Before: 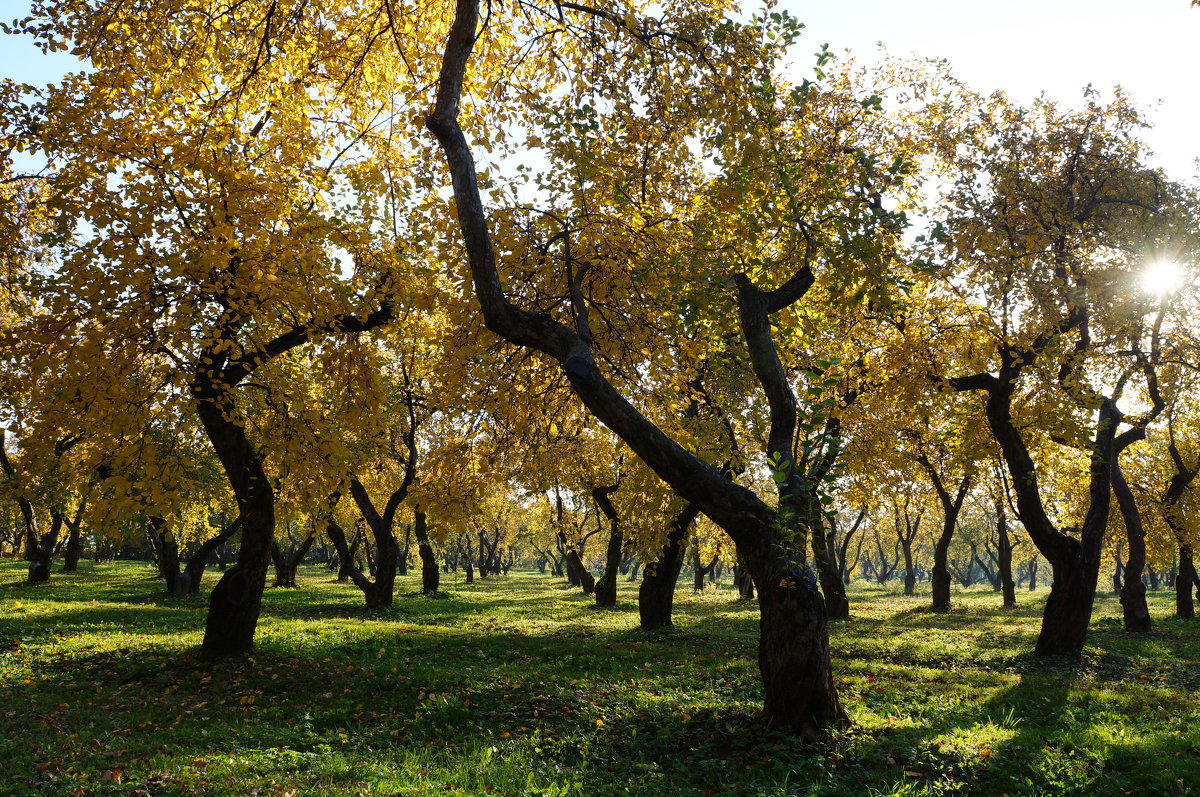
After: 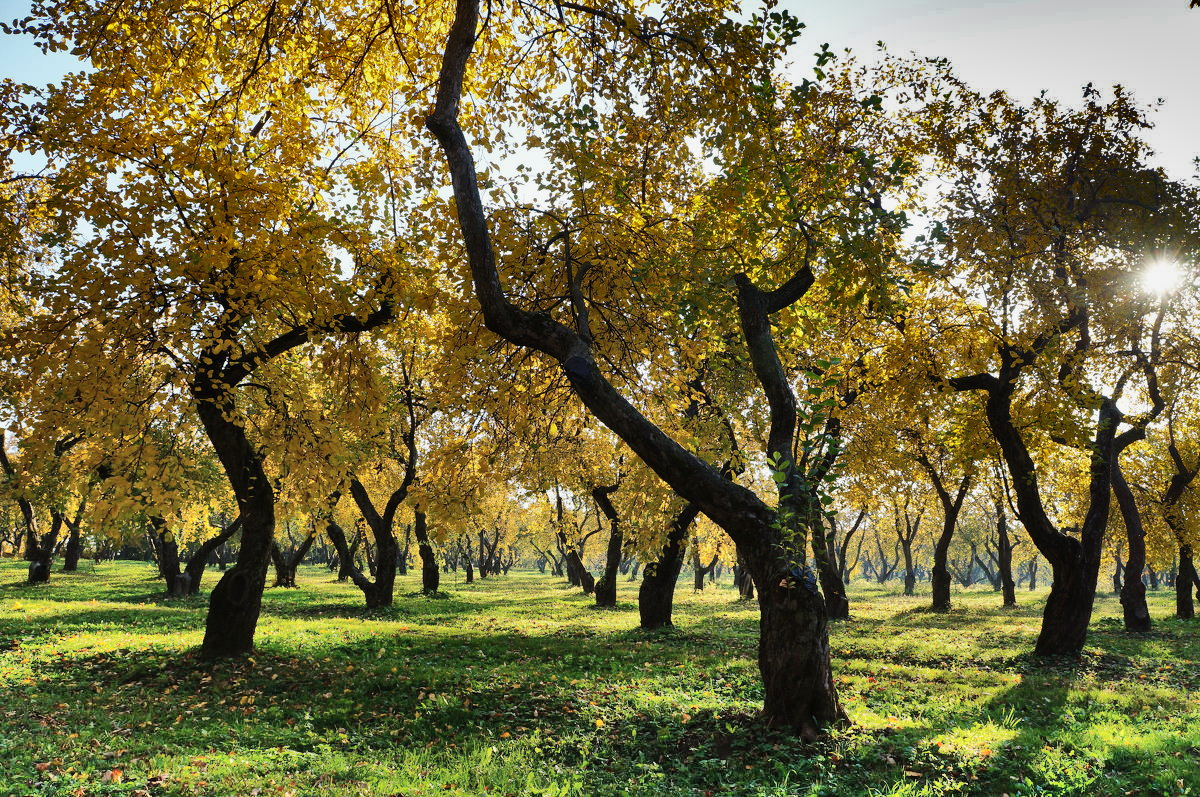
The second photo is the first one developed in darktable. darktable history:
shadows and highlights: radius 124.36, shadows 98.34, white point adjustment -2.98, highlights -98.66, soften with gaussian
